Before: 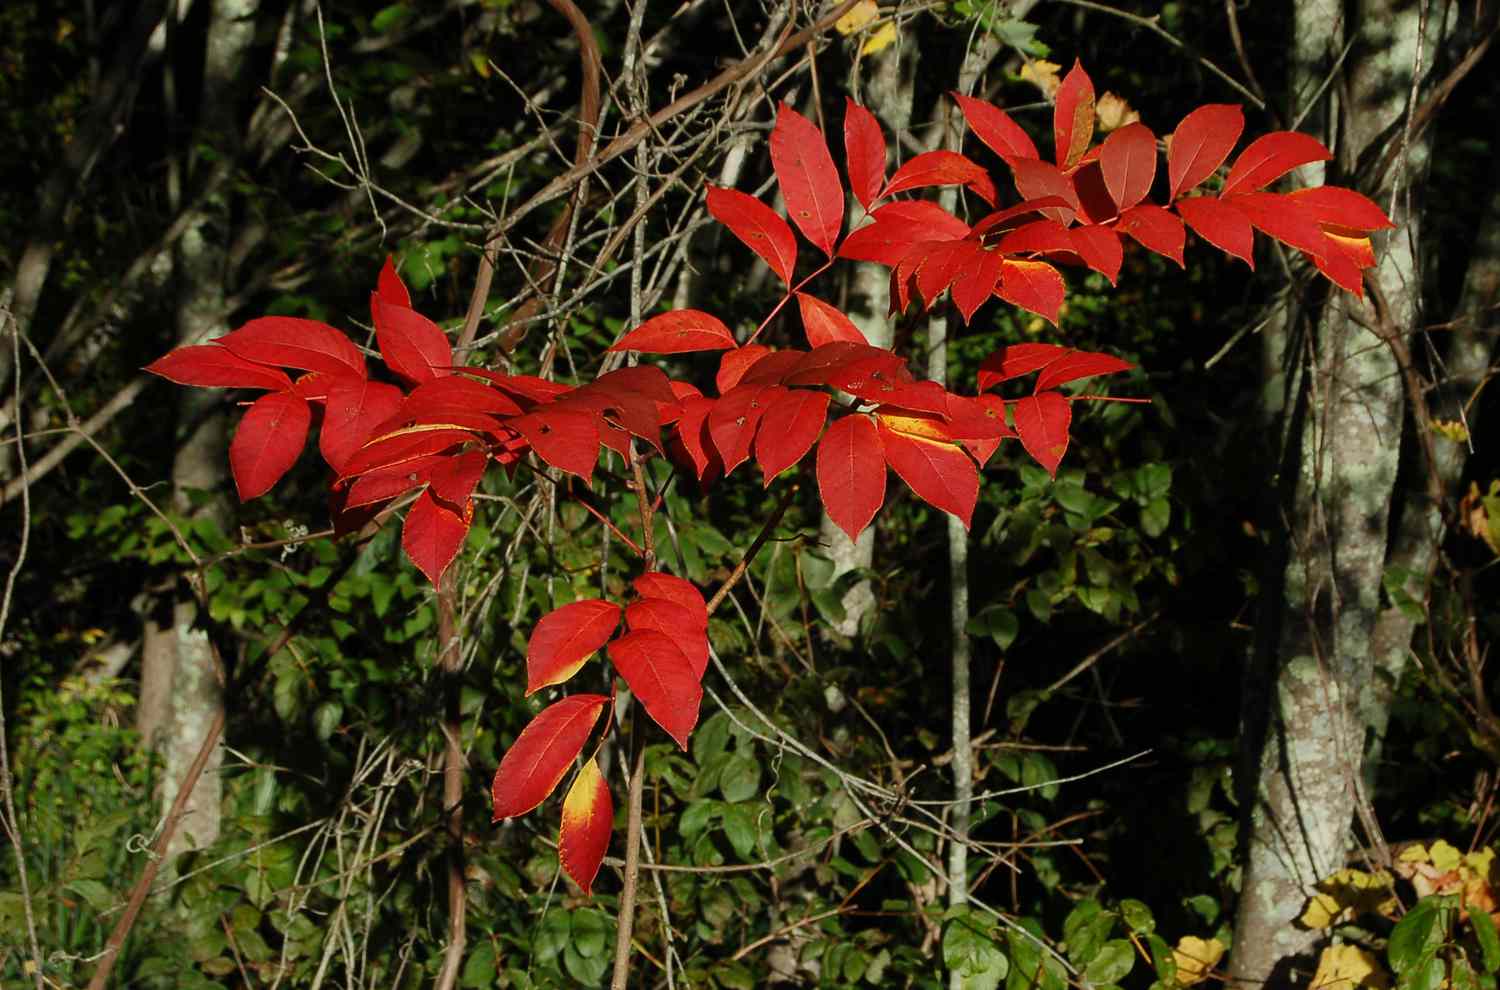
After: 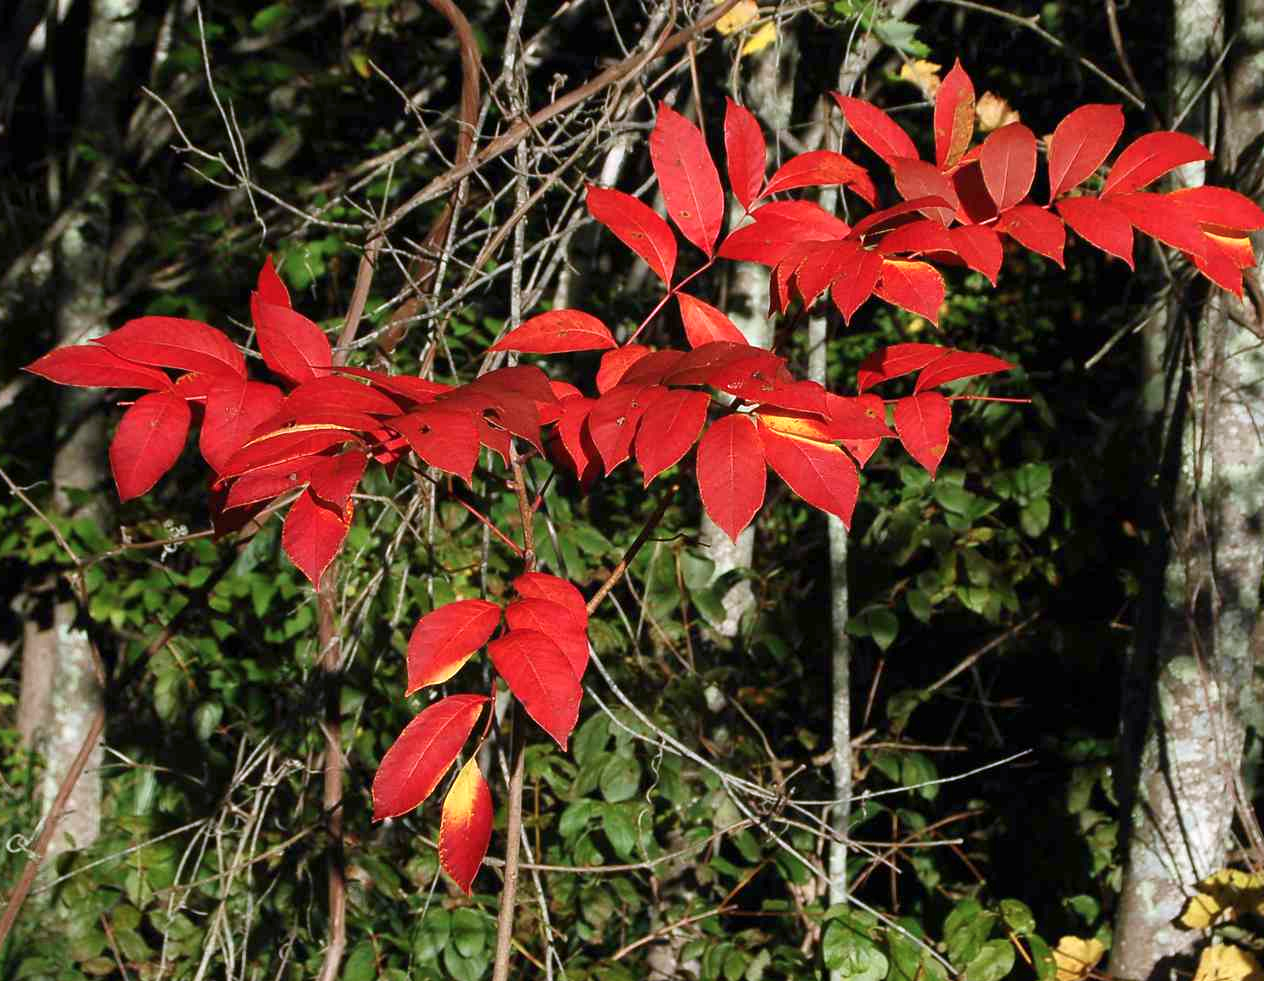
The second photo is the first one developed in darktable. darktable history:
color calibration: illuminant as shot in camera, x 0.363, y 0.385, temperature 4528.04 K
crop: left 8.026%, right 7.374%
exposure: exposure 0.6 EV, compensate highlight preservation false
